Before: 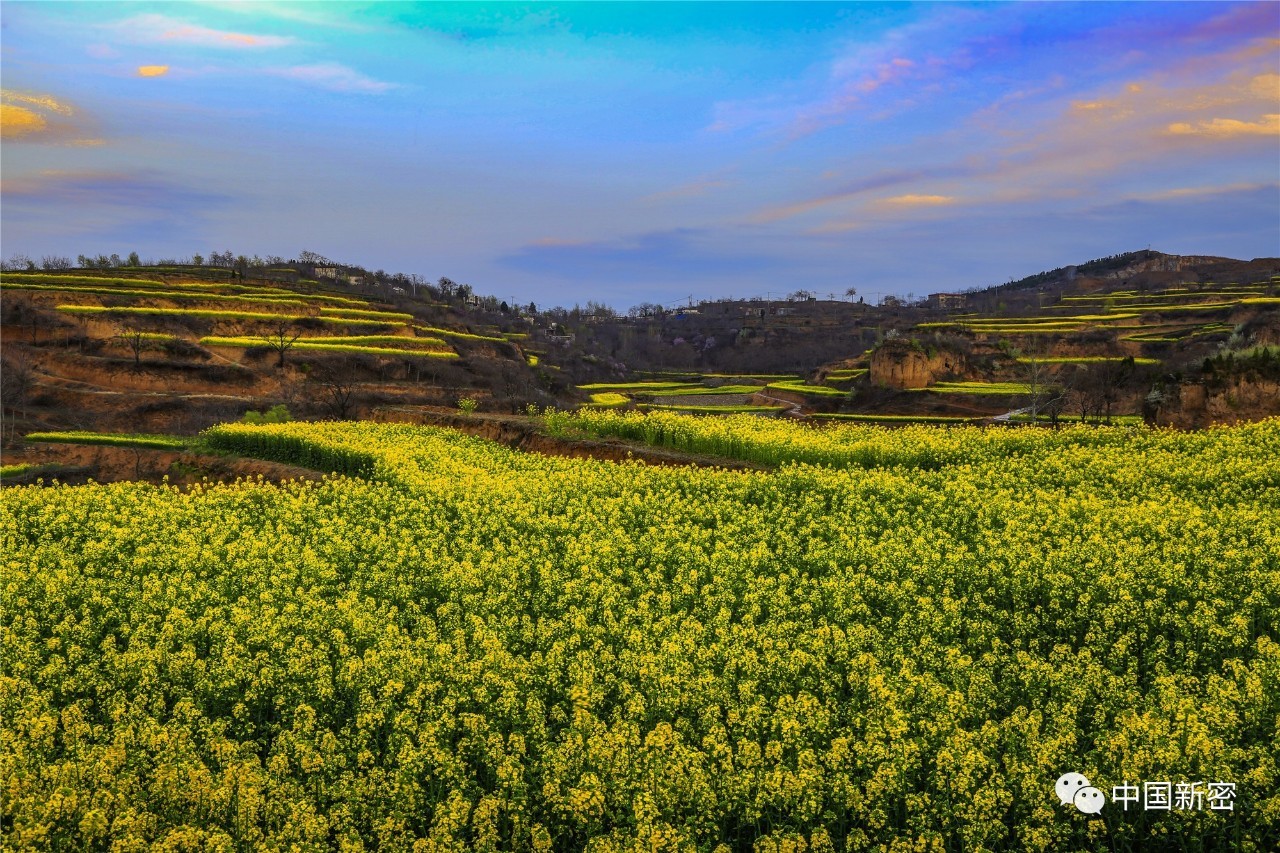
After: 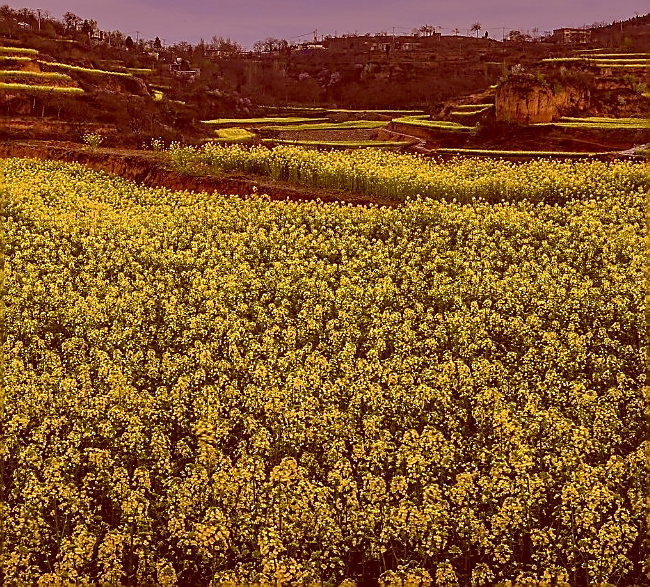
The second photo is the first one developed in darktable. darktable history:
crop and rotate: left 29.342%, top 31.122%, right 19.822%
tone equalizer: -8 EV 0 EV, -7 EV 0.002 EV, -6 EV -0.004 EV, -5 EV -0.007 EV, -4 EV -0.075 EV, -3 EV -0.204 EV, -2 EV -0.273 EV, -1 EV 0.08 EV, +0 EV 0.315 EV, edges refinement/feathering 500, mask exposure compensation -1.57 EV, preserve details guided filter
sharpen: radius 1.423, amount 1.241, threshold 0.801
color correction: highlights a* 9.15, highlights b* 8.58, shadows a* 39.23, shadows b* 39.78, saturation 0.813
